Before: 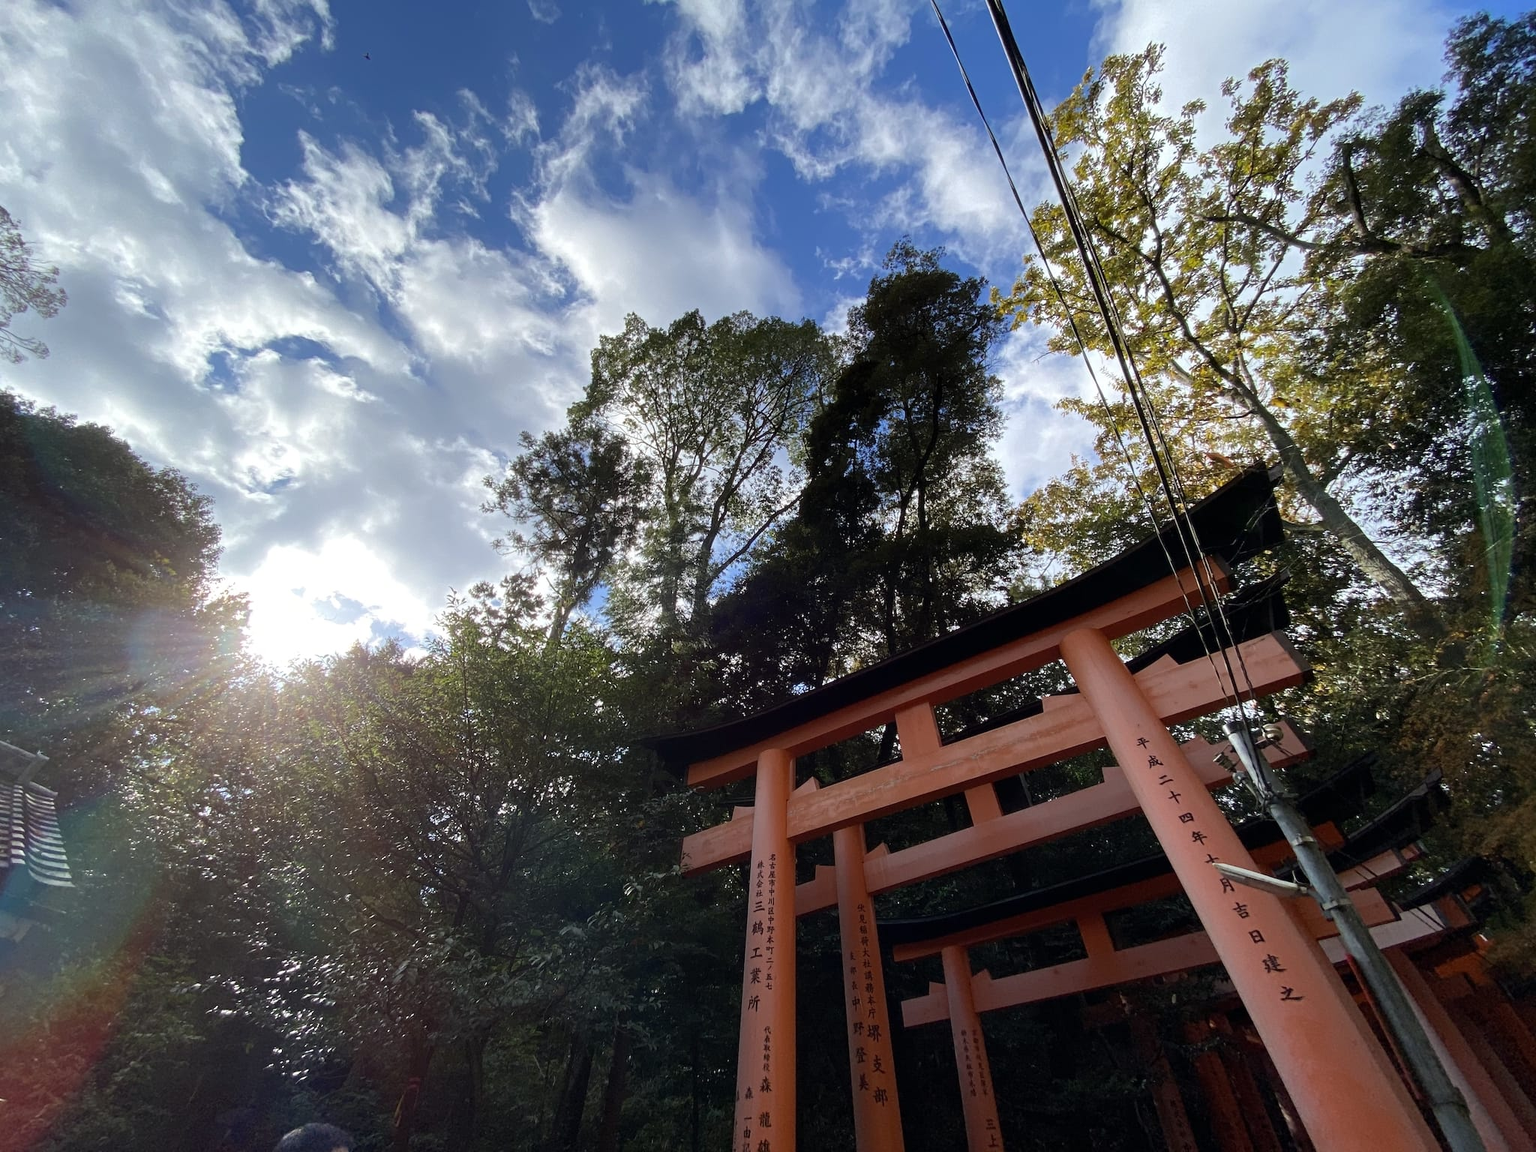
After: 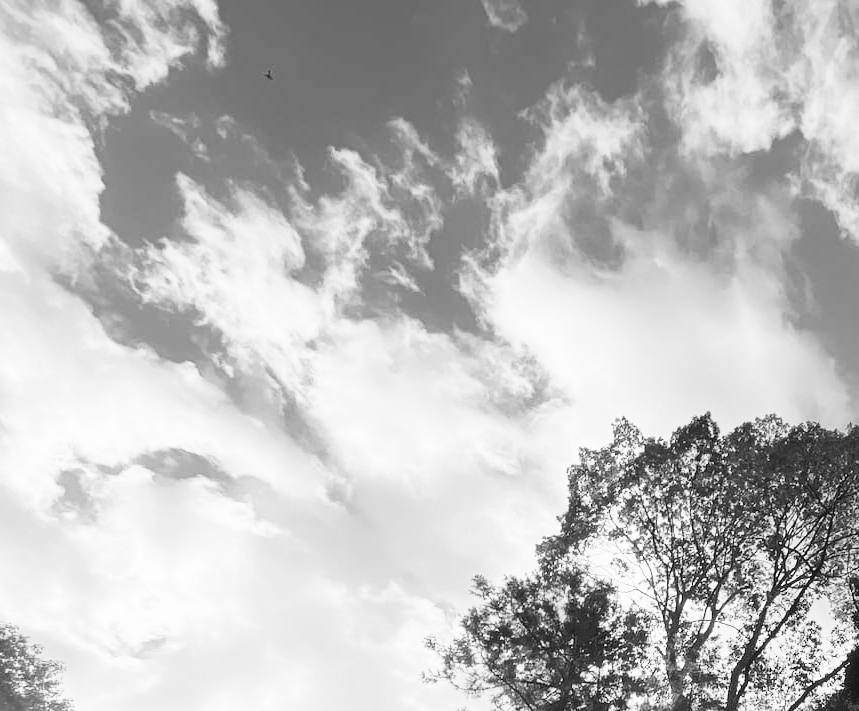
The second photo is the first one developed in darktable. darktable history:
contrast brightness saturation: contrast 0.43, brightness 0.56, saturation -0.19
crop and rotate: left 10.817%, top 0.062%, right 47.194%, bottom 53.626%
monochrome: a -11.7, b 1.62, size 0.5, highlights 0.38
